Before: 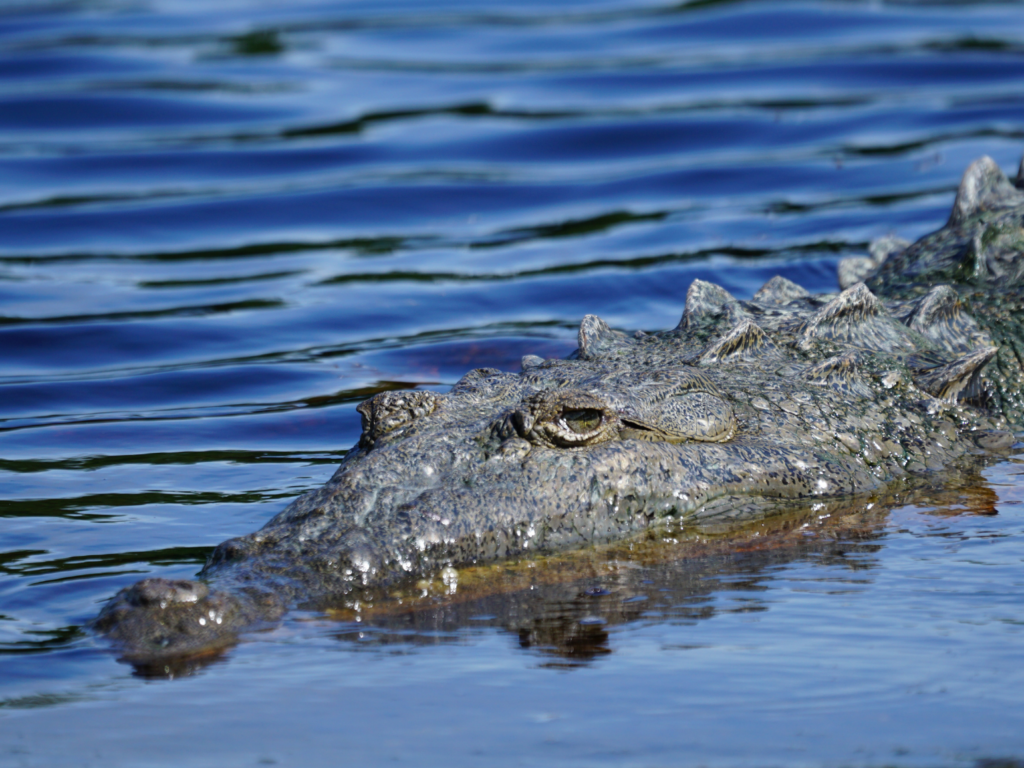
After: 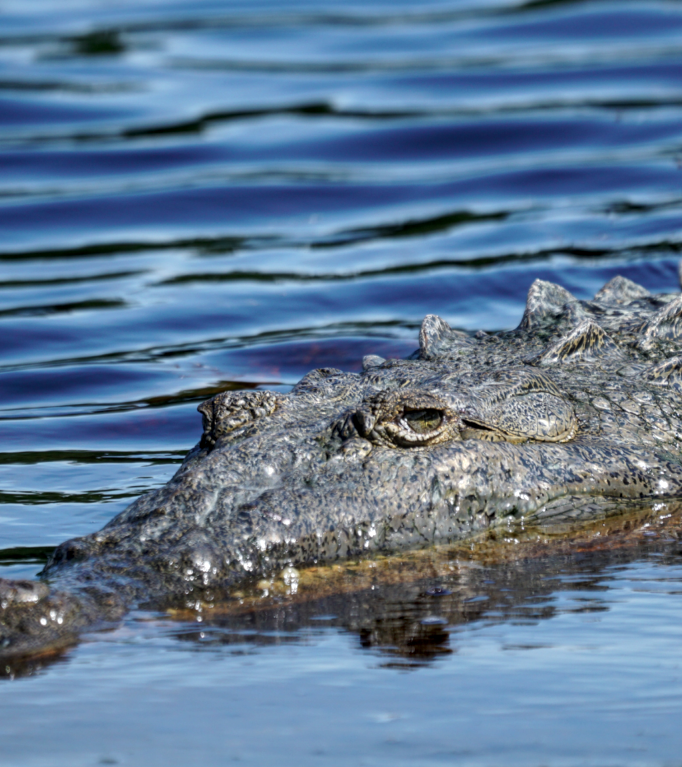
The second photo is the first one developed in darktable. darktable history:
color zones: curves: ch0 [(0.018, 0.548) (0.224, 0.64) (0.425, 0.447) (0.675, 0.575) (0.732, 0.579)]; ch1 [(0.066, 0.487) (0.25, 0.5) (0.404, 0.43) (0.75, 0.421) (0.956, 0.421)]; ch2 [(0.044, 0.561) (0.215, 0.465) (0.399, 0.544) (0.465, 0.548) (0.614, 0.447) (0.724, 0.43) (0.882, 0.623) (0.956, 0.632)]
crop and rotate: left 15.546%, right 17.787%
local contrast: detail 130%
